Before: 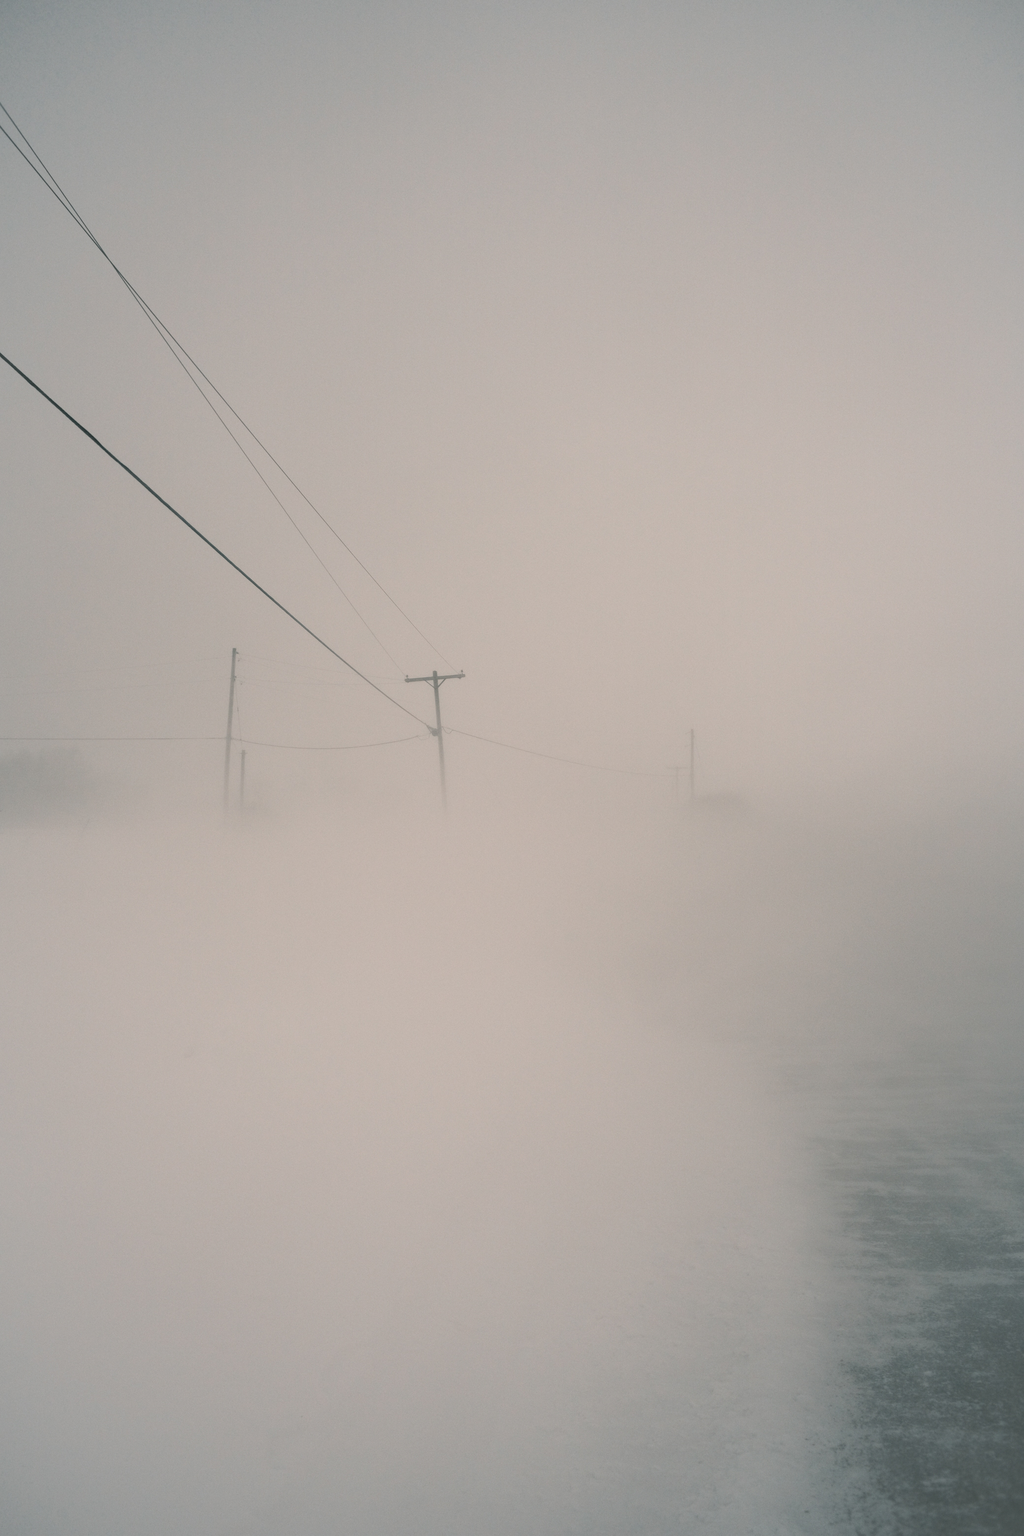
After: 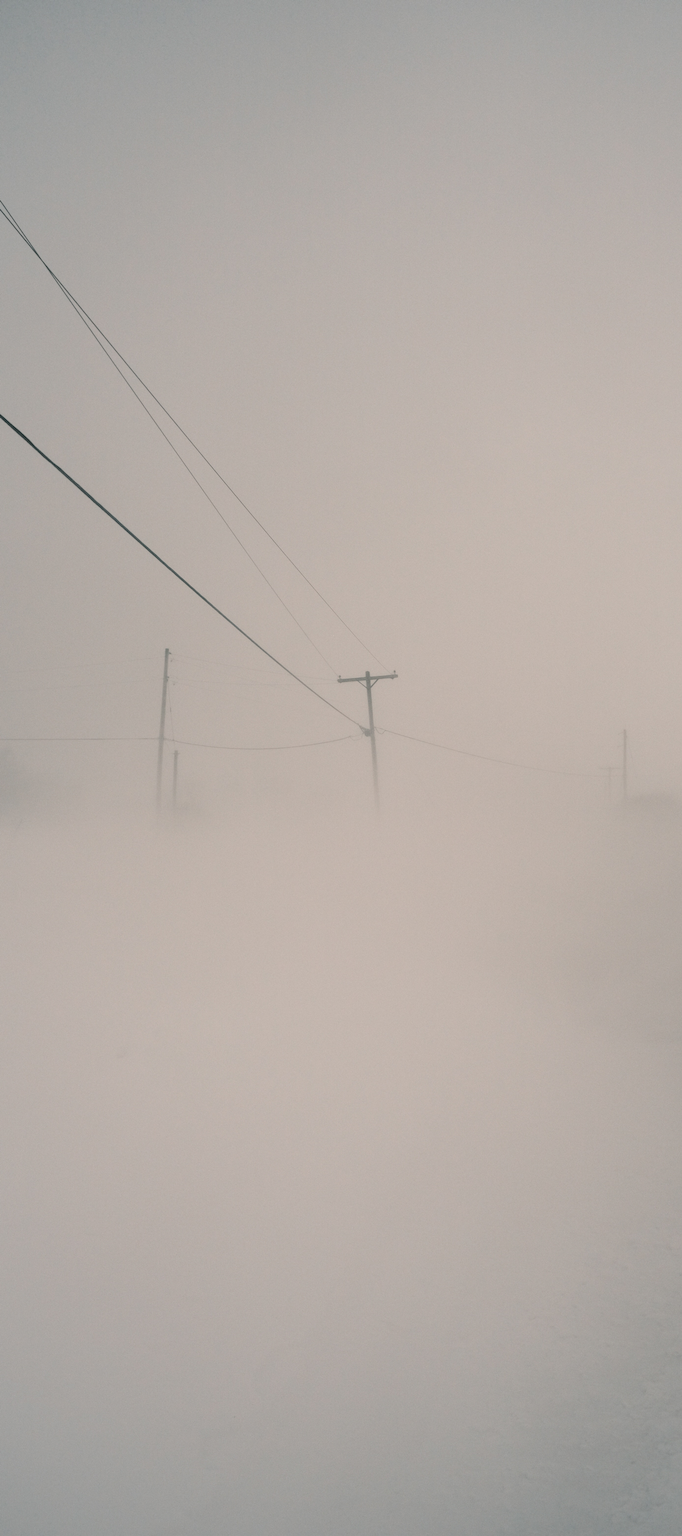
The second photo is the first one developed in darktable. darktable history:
crop and rotate: left 6.624%, right 26.694%
